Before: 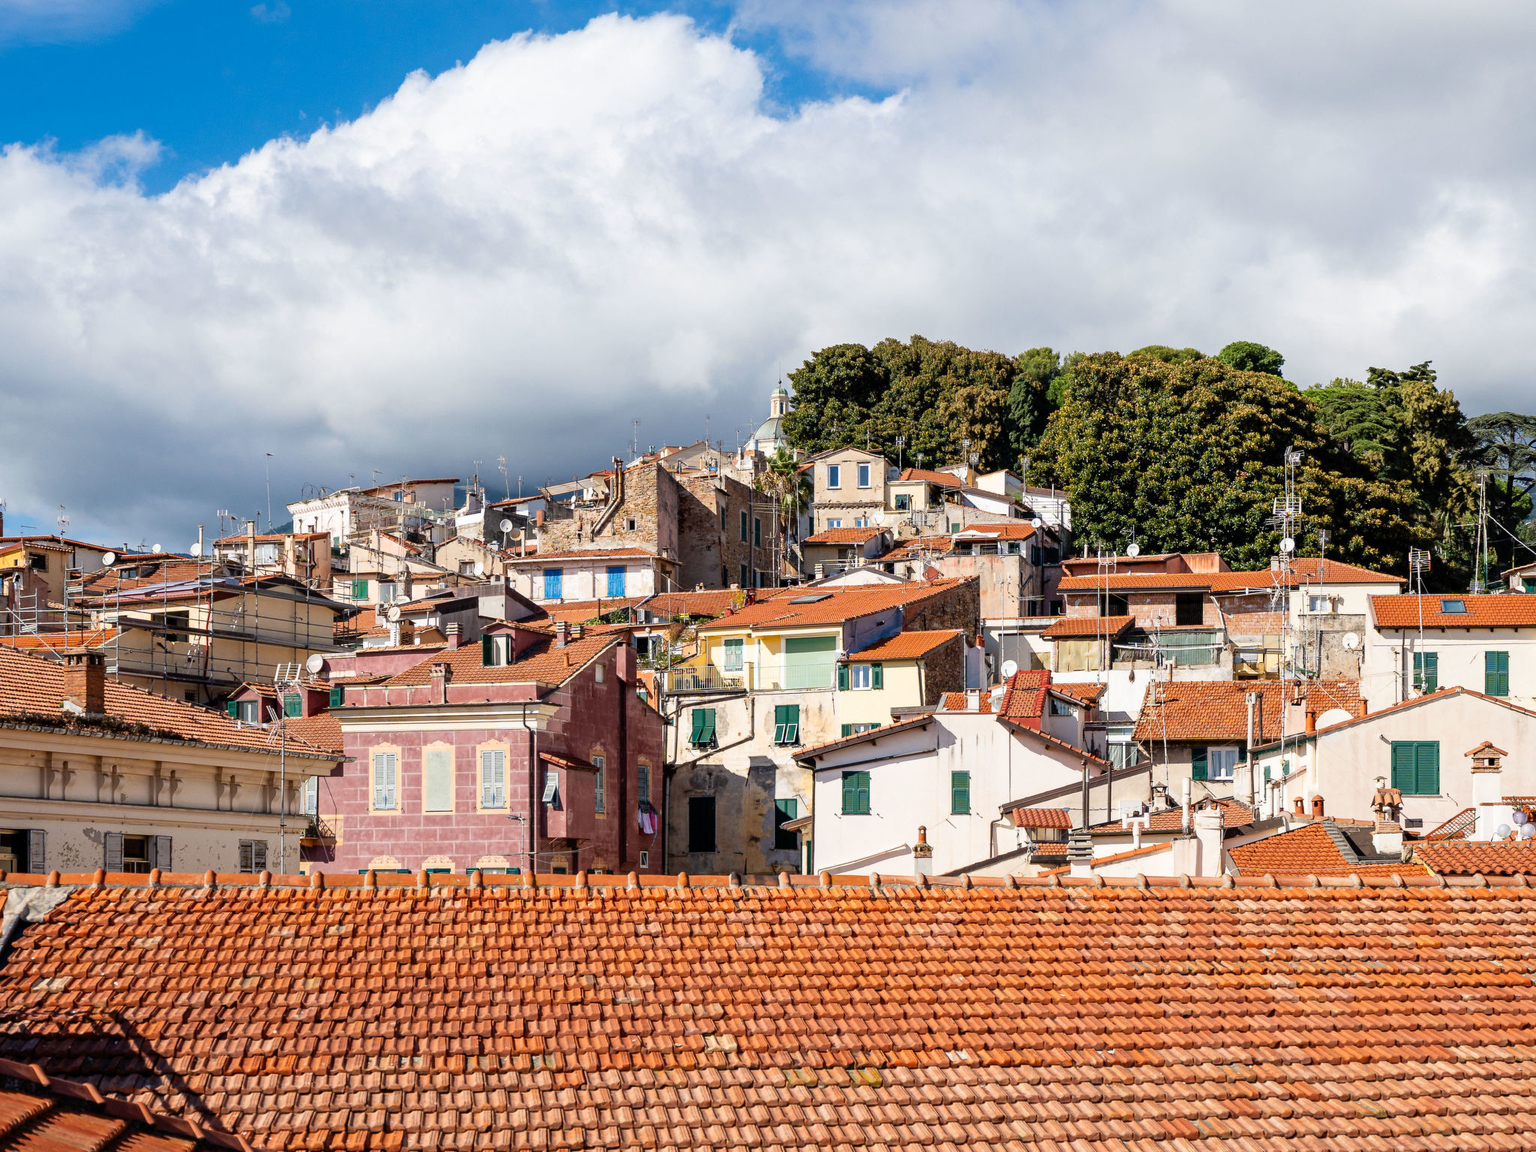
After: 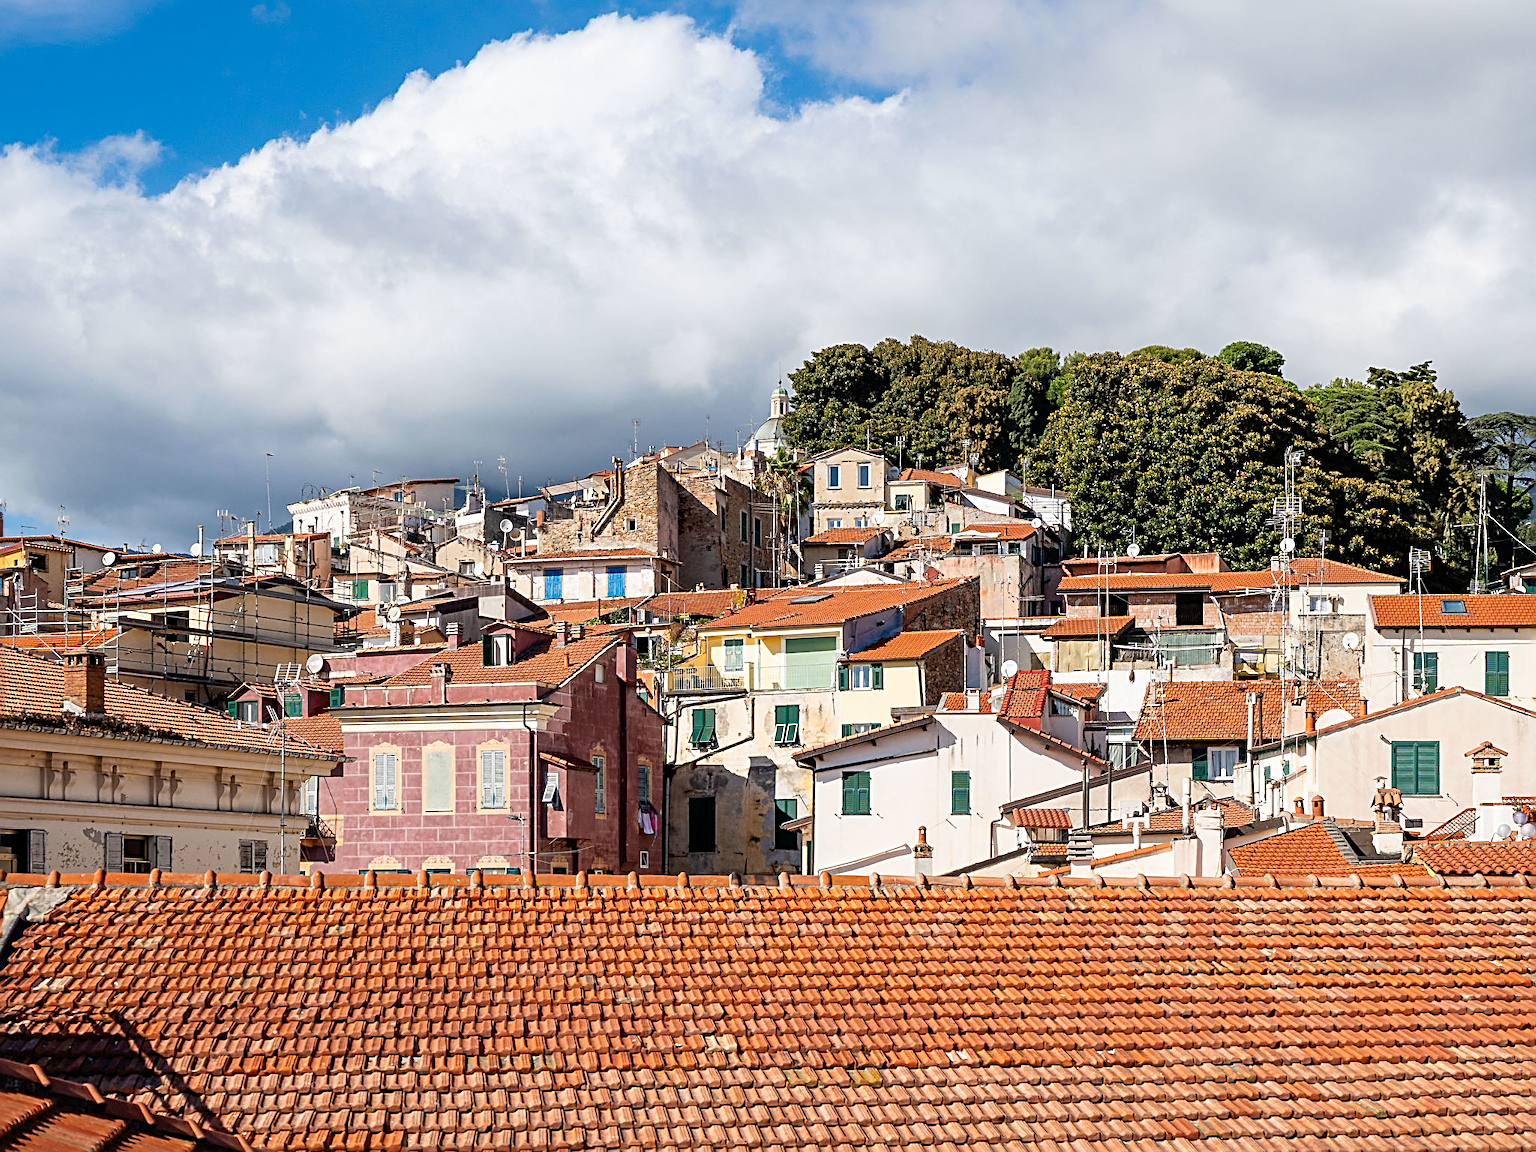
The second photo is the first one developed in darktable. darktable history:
sharpen: radius 2.589, amount 0.69
